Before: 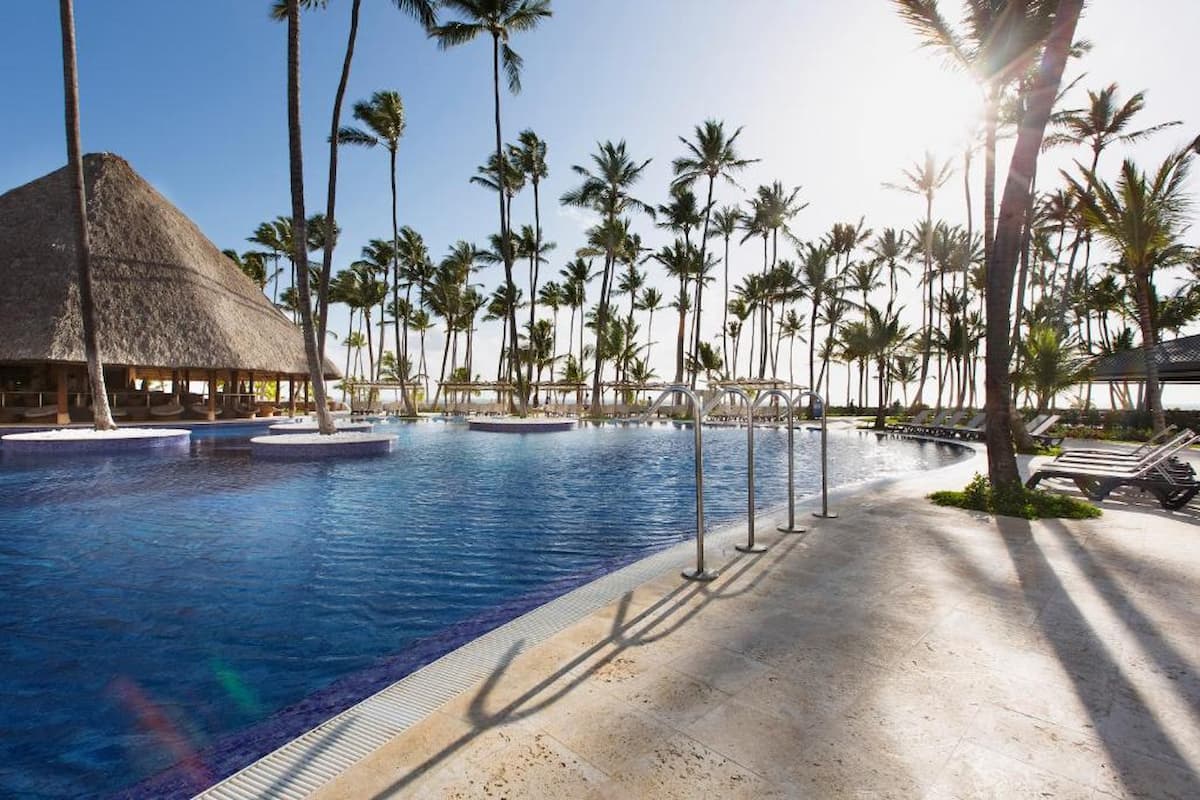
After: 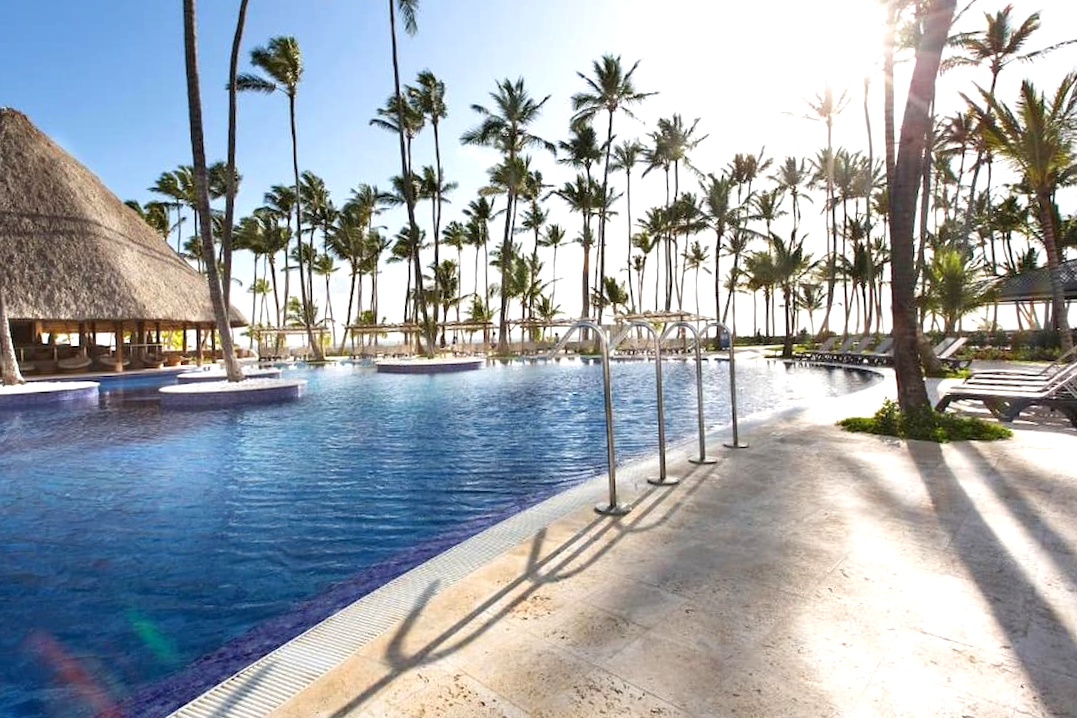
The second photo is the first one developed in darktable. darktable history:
tone equalizer: on, module defaults
crop and rotate: angle 1.96°, left 5.673%, top 5.673%
exposure: black level correction 0.001, exposure 0.5 EV, compensate exposure bias true, compensate highlight preservation false
